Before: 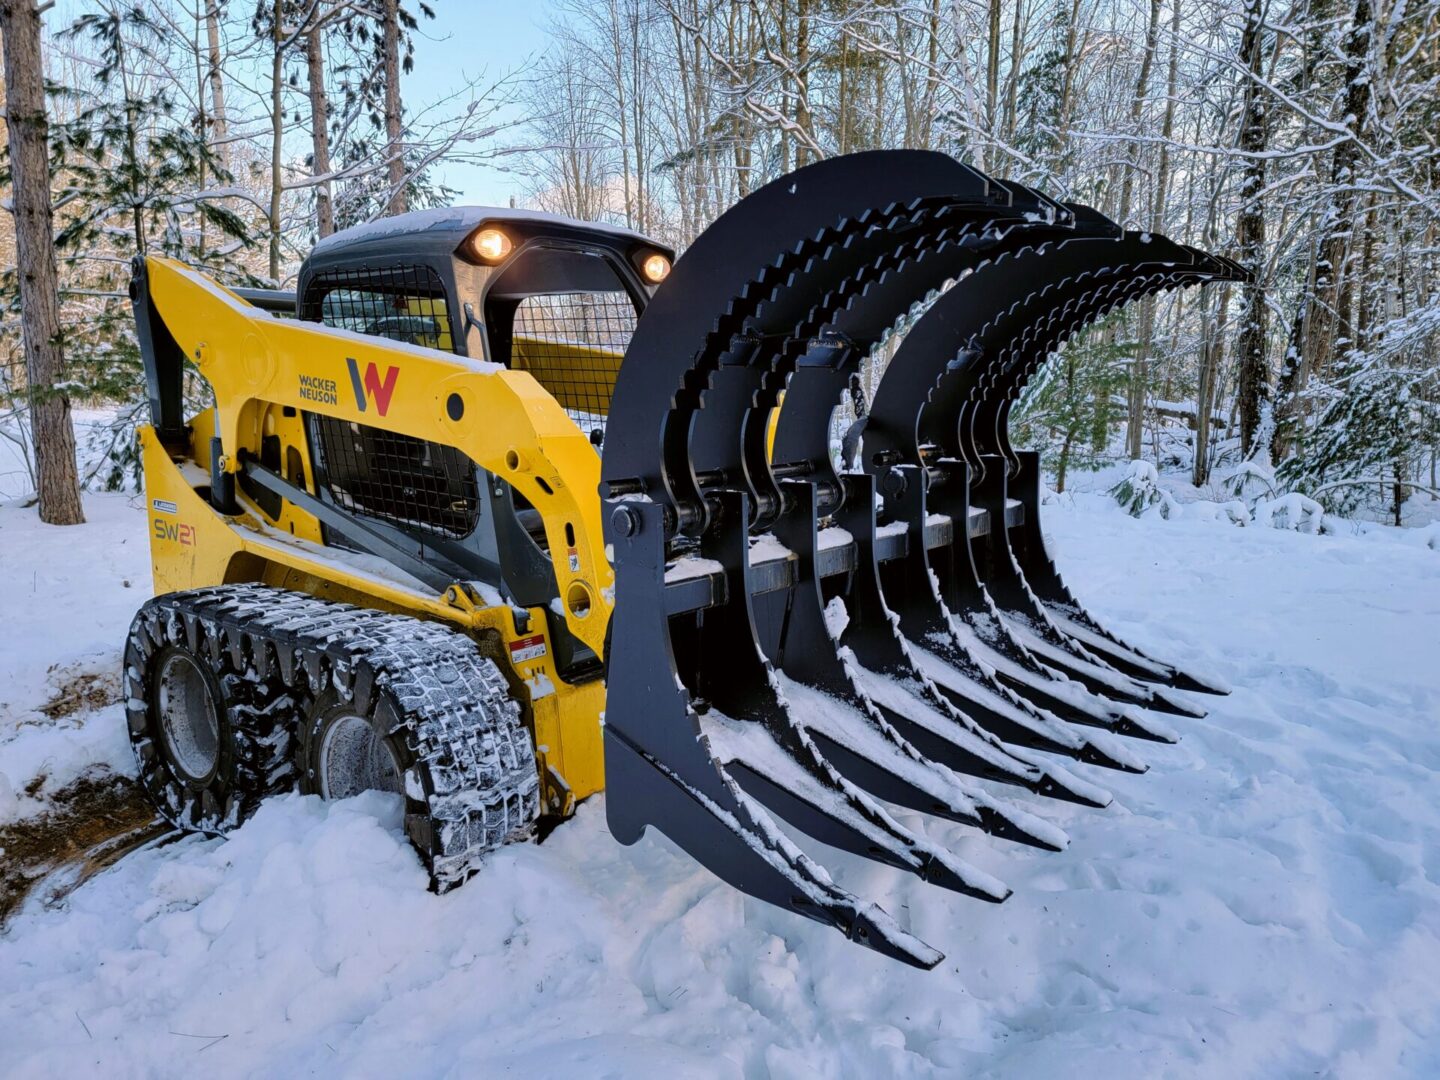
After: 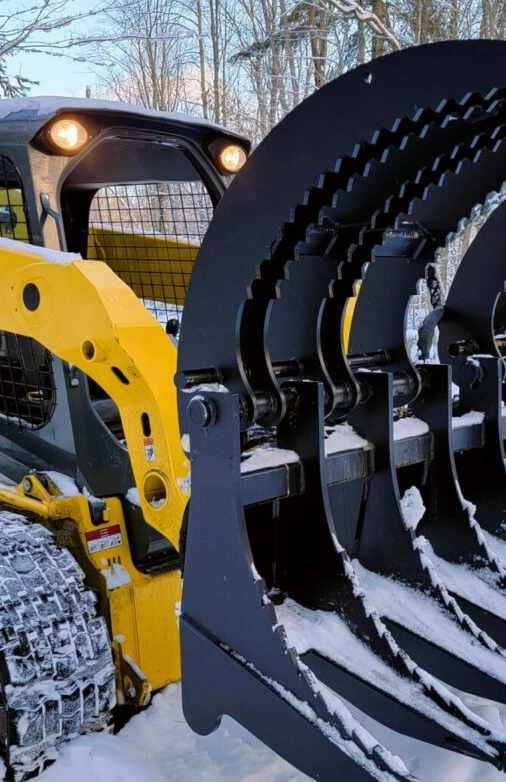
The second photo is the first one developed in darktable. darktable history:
white balance: emerald 1
crop and rotate: left 29.476%, top 10.214%, right 35.32%, bottom 17.333%
